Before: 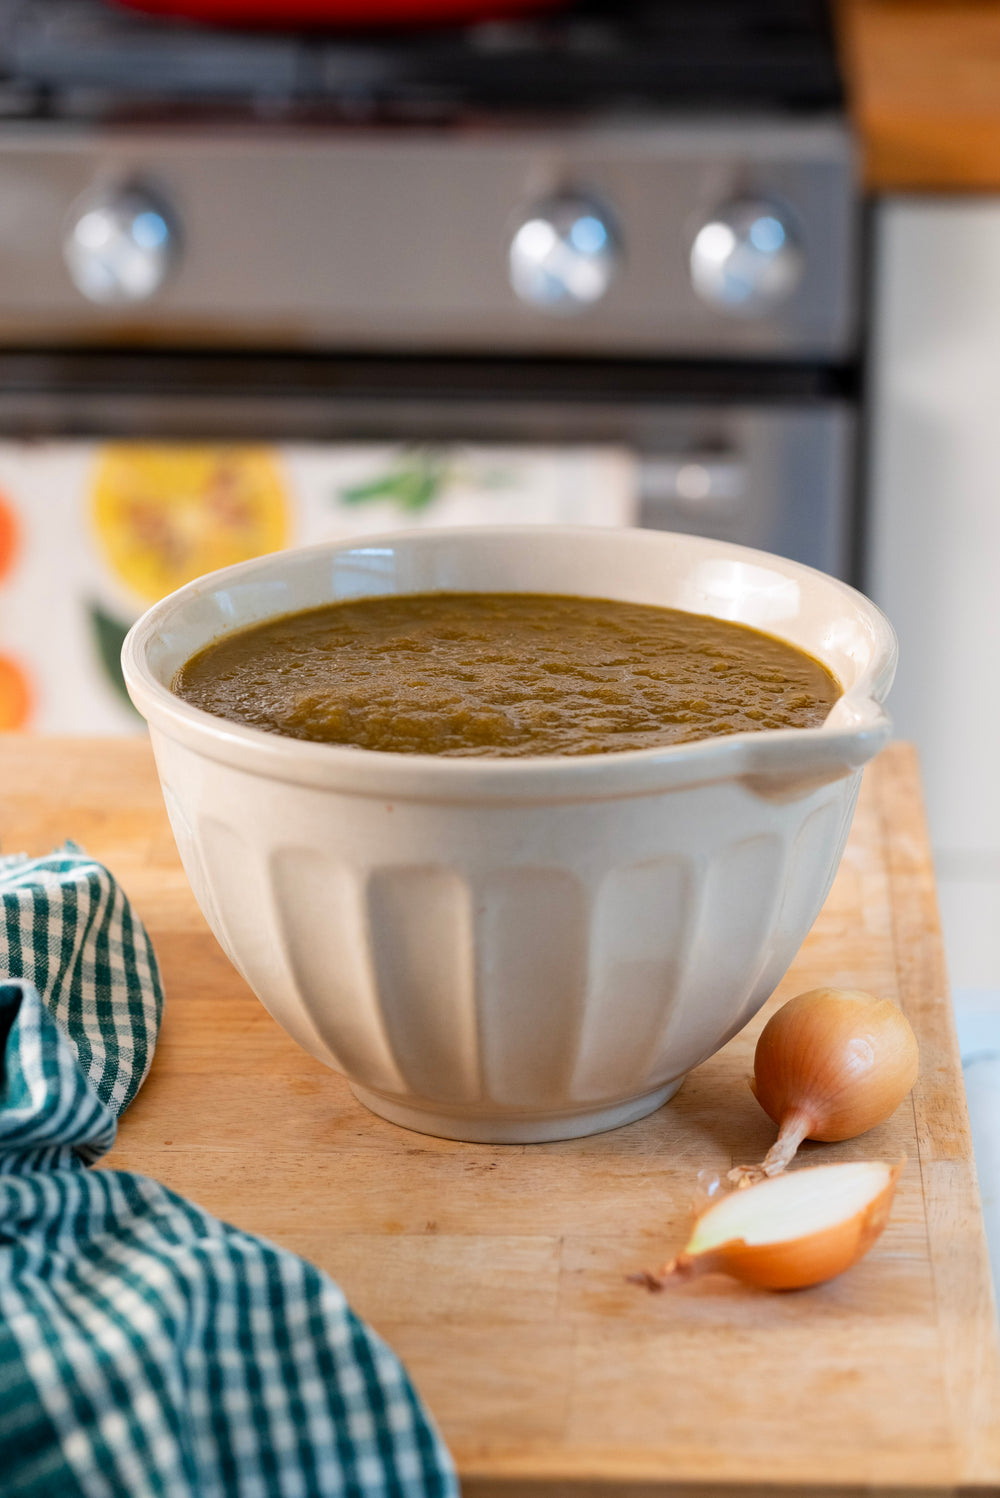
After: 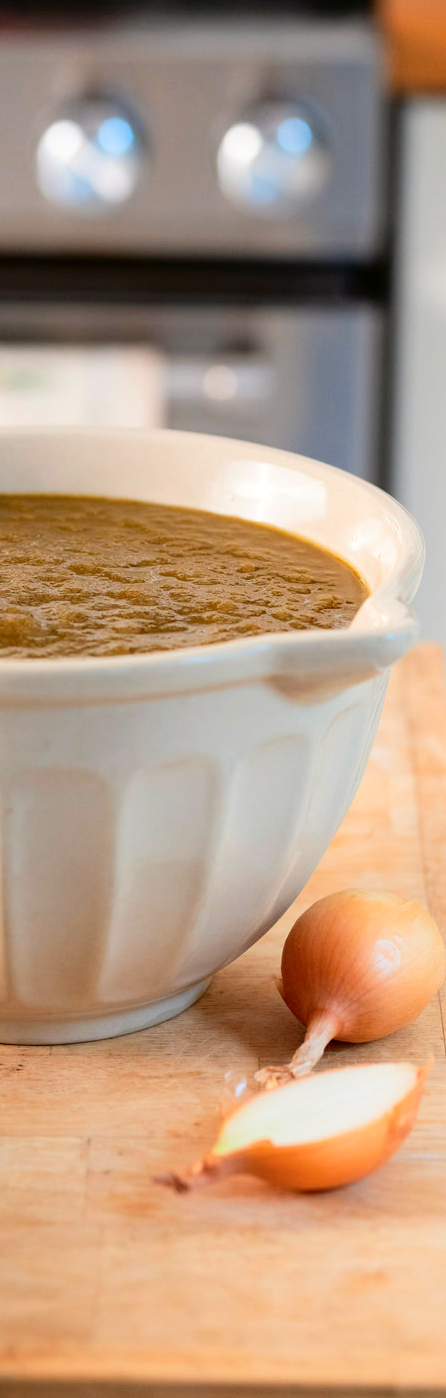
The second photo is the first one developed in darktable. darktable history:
crop: left 47.397%, top 6.66%, right 7.906%
tone curve: curves: ch0 [(0, 0.01) (0.052, 0.045) (0.136, 0.133) (0.29, 0.332) (0.453, 0.531) (0.676, 0.751) (0.89, 0.919) (1, 1)]; ch1 [(0, 0) (0.094, 0.081) (0.285, 0.299) (0.385, 0.403) (0.446, 0.443) (0.502, 0.5) (0.544, 0.552) (0.589, 0.612) (0.722, 0.728) (1, 1)]; ch2 [(0, 0) (0.257, 0.217) (0.43, 0.421) (0.498, 0.507) (0.531, 0.544) (0.56, 0.579) (0.625, 0.642) (1, 1)], color space Lab, independent channels, preserve colors none
